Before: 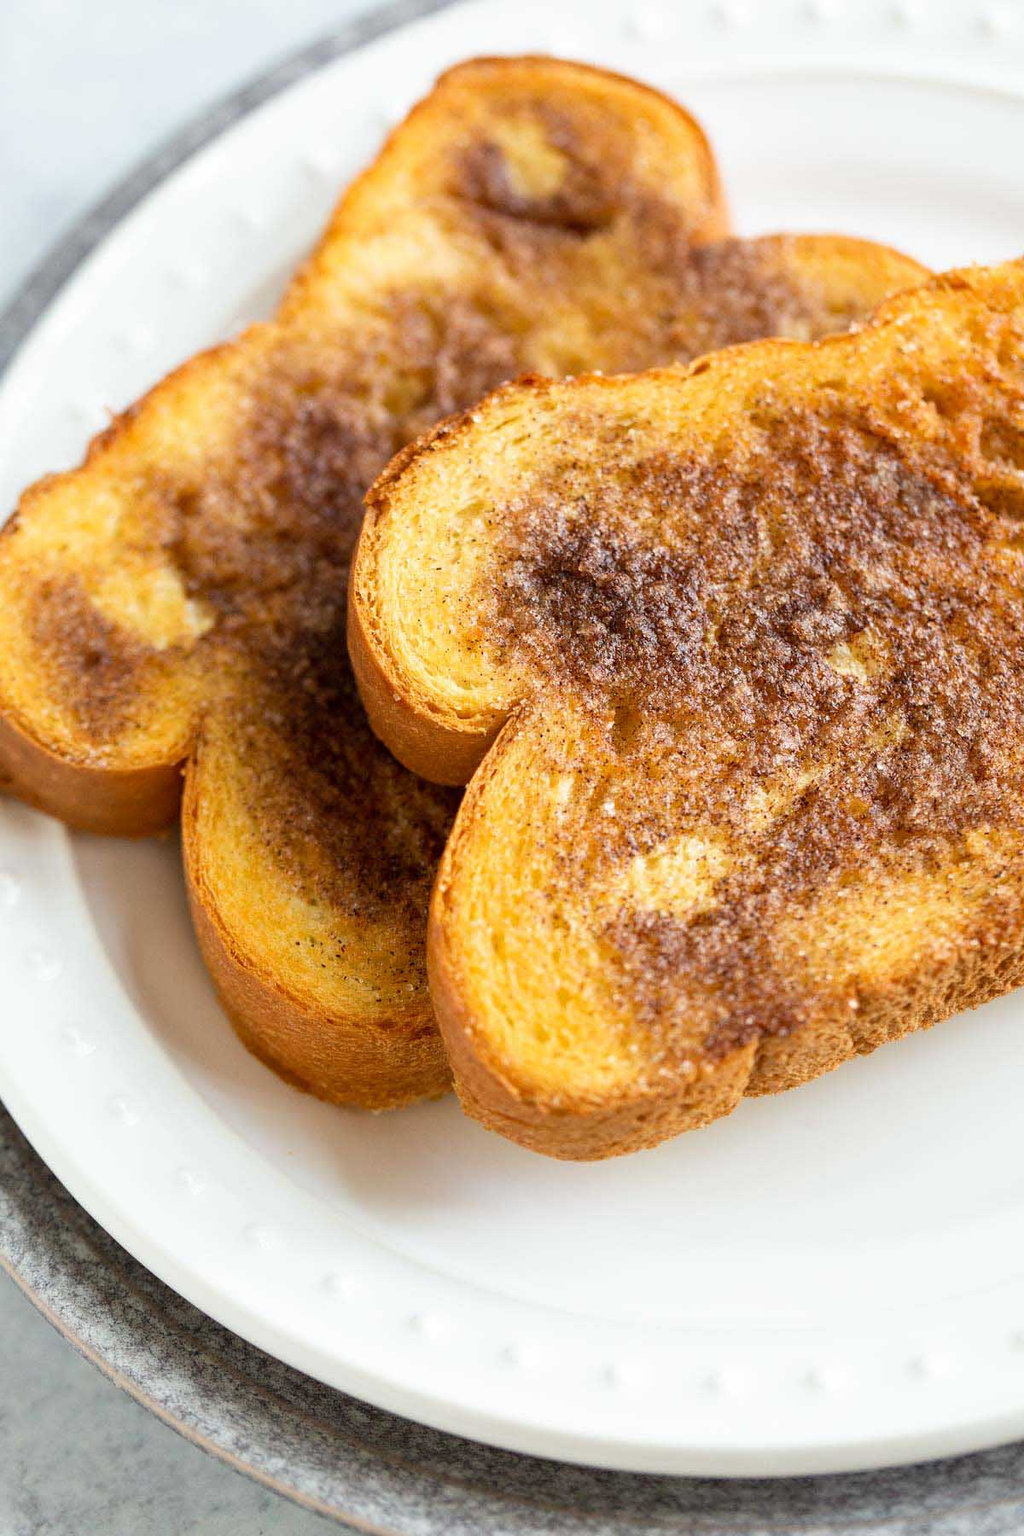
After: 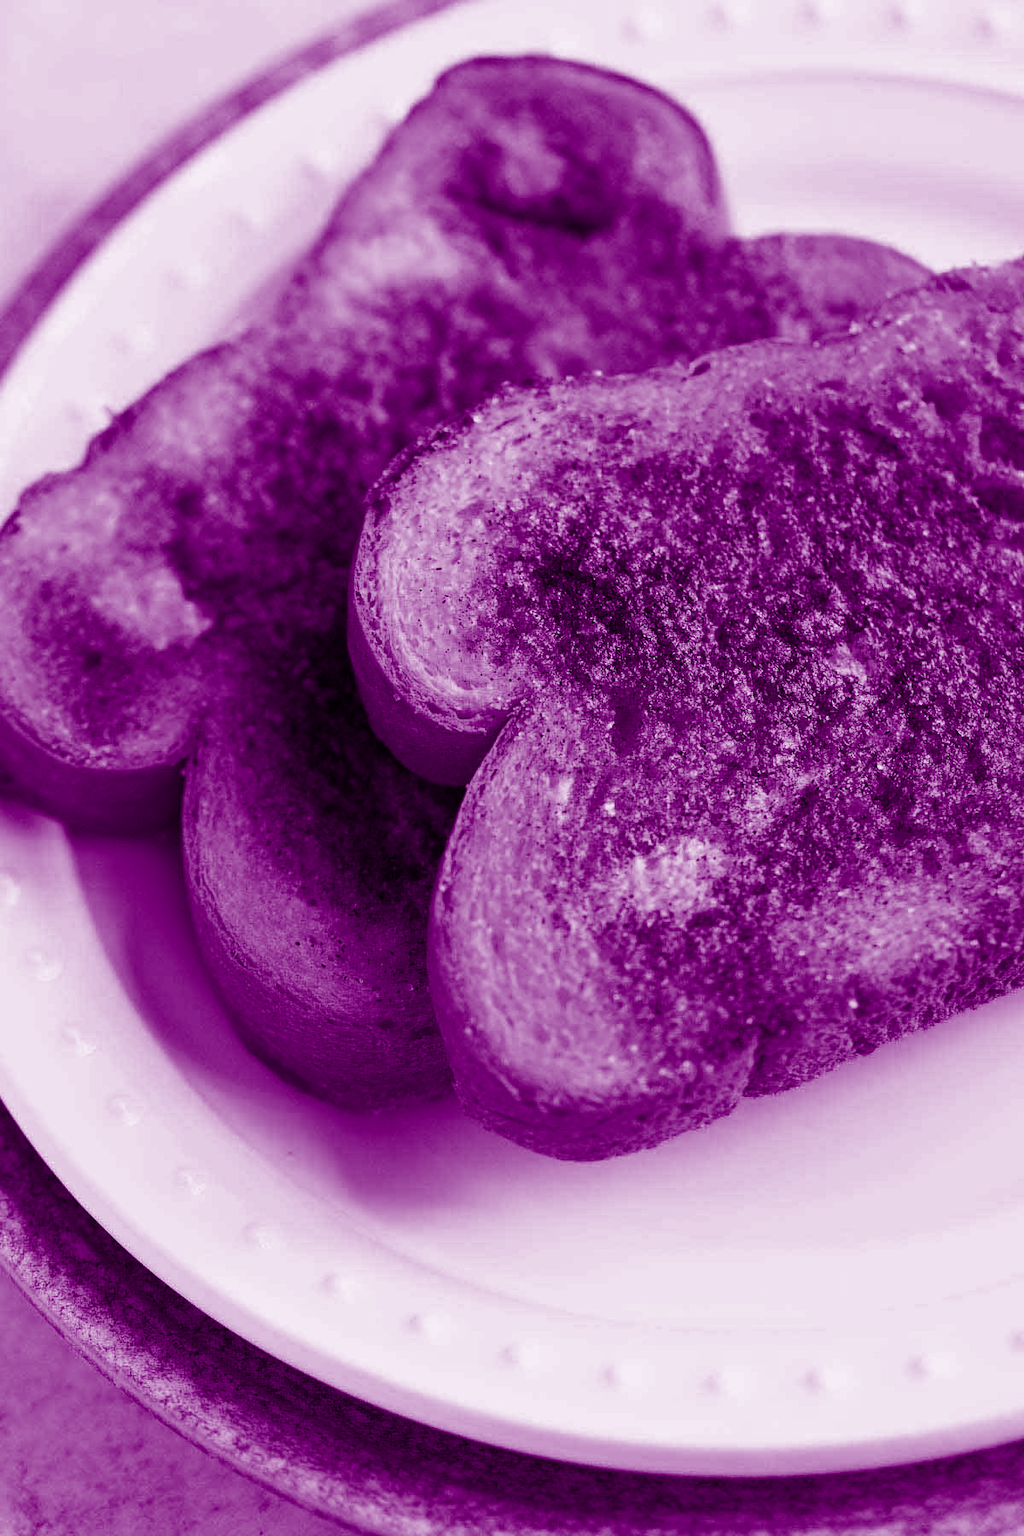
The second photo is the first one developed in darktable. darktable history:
color calibration: output gray [0.23, 0.37, 0.4, 0], gray › normalize channels true, illuminant same as pipeline (D50), adaptation XYZ, x 0.346, y 0.359, gamut compression 0
color balance: mode lift, gamma, gain (sRGB), lift [1, 1, 0.101, 1]
